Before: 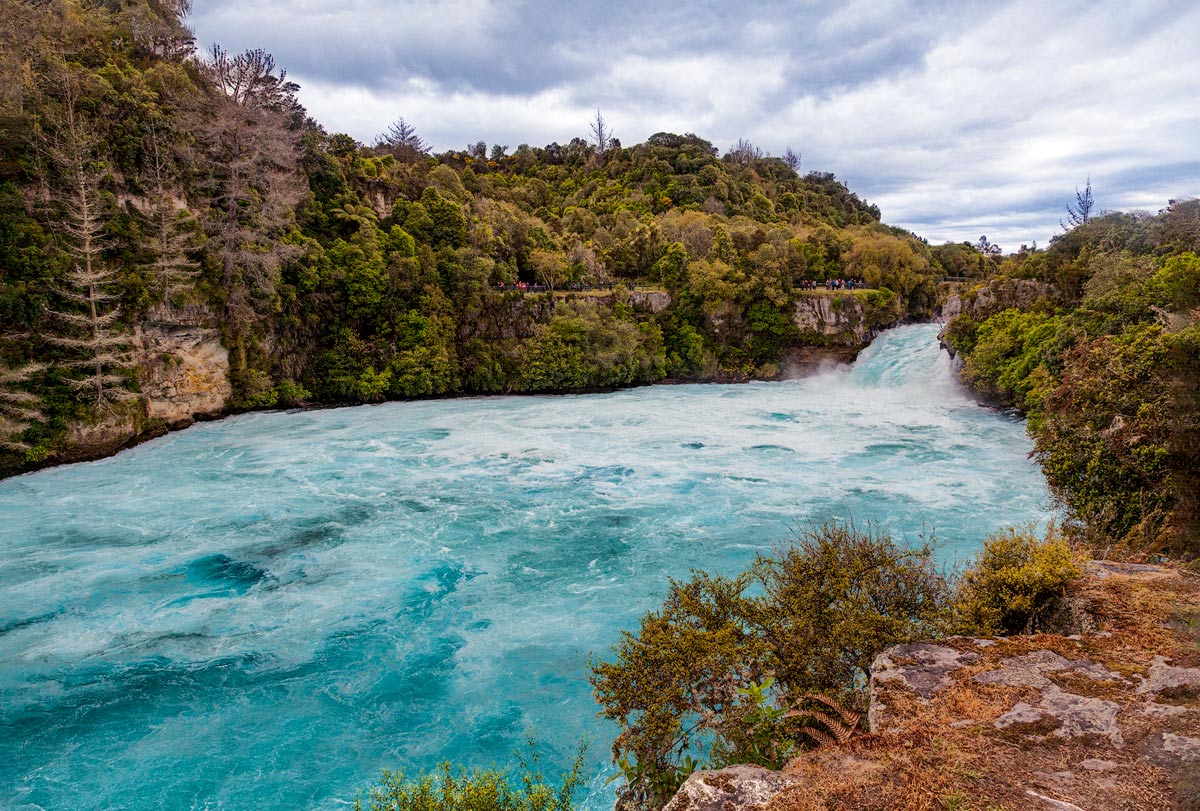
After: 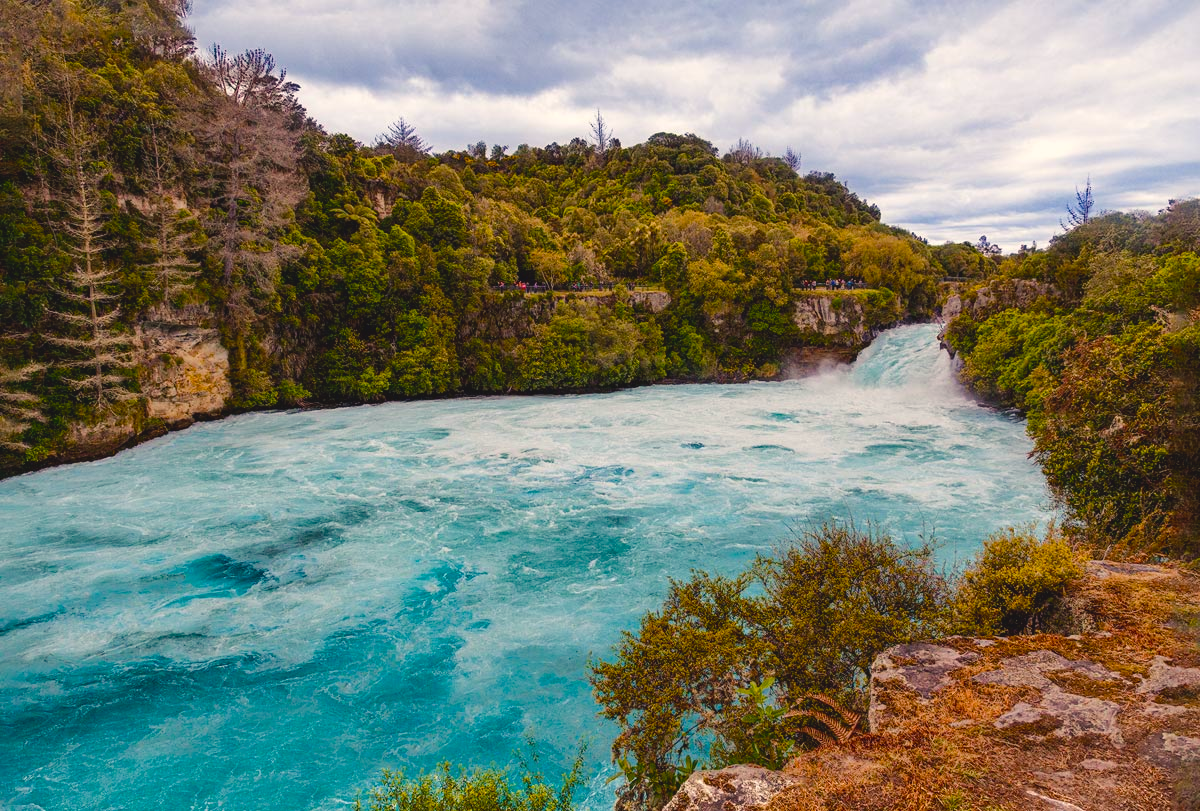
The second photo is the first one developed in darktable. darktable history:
white balance: red 0.978, blue 0.999
color balance rgb: shadows lift › chroma 2%, shadows lift › hue 247.2°, power › chroma 0.3%, power › hue 25.2°, highlights gain › chroma 3%, highlights gain › hue 60°, global offset › luminance 0.75%, perceptual saturation grading › global saturation 20%, perceptual saturation grading › highlights -20%, perceptual saturation grading › shadows 30%, global vibrance 20%
